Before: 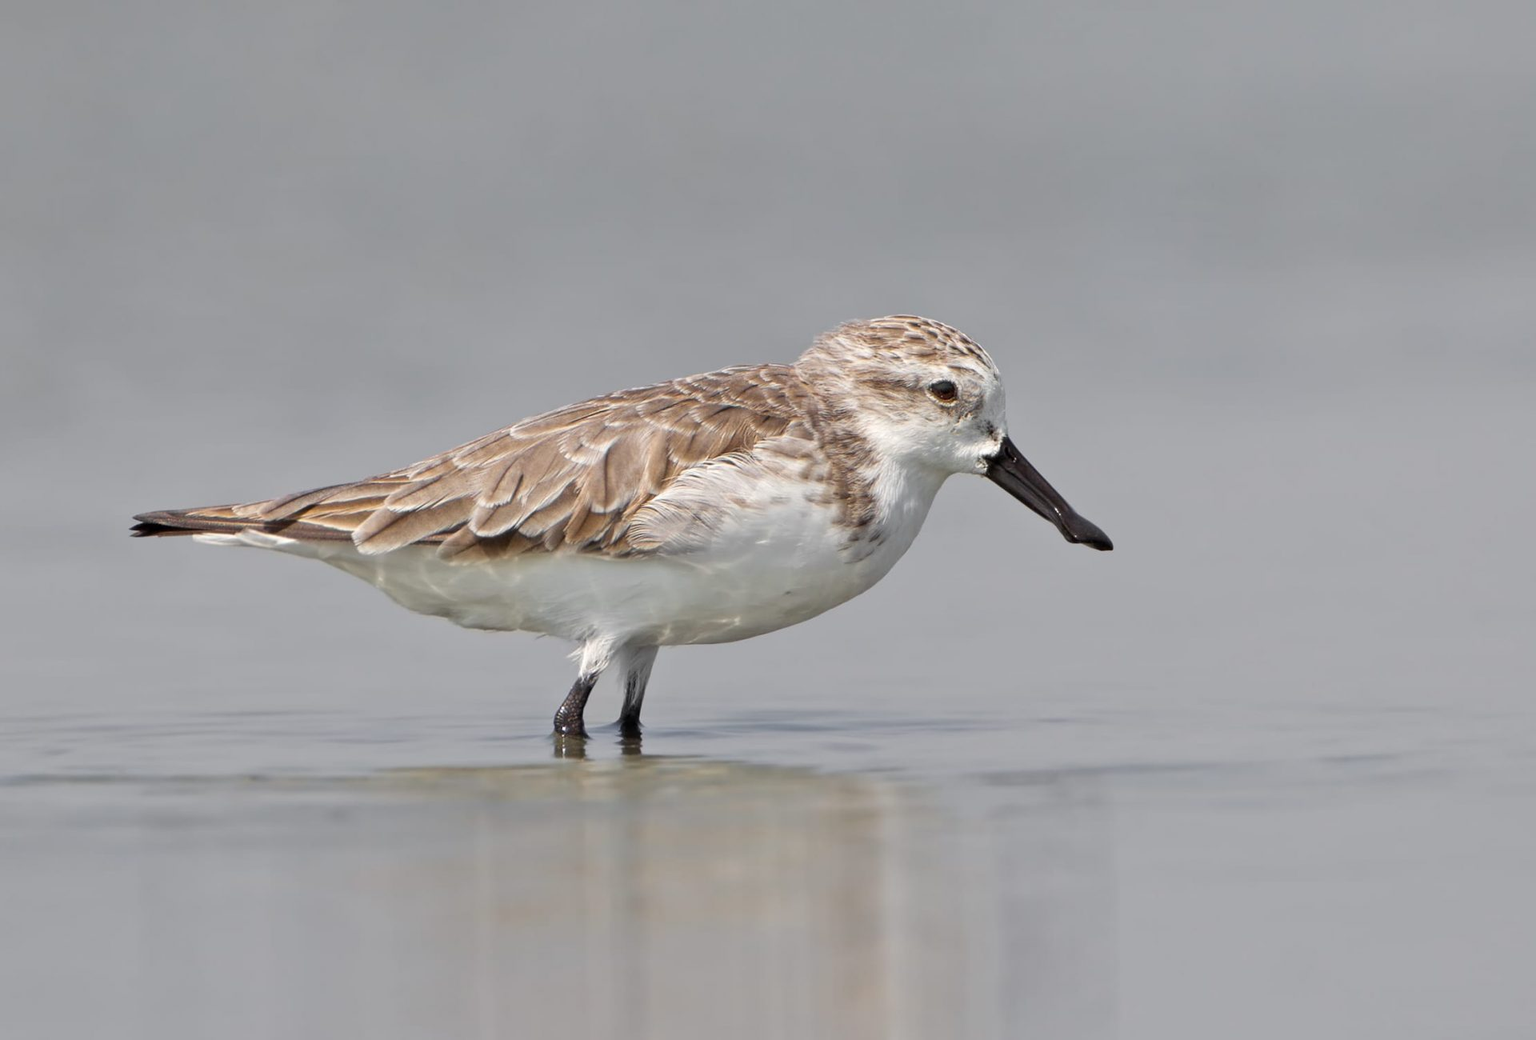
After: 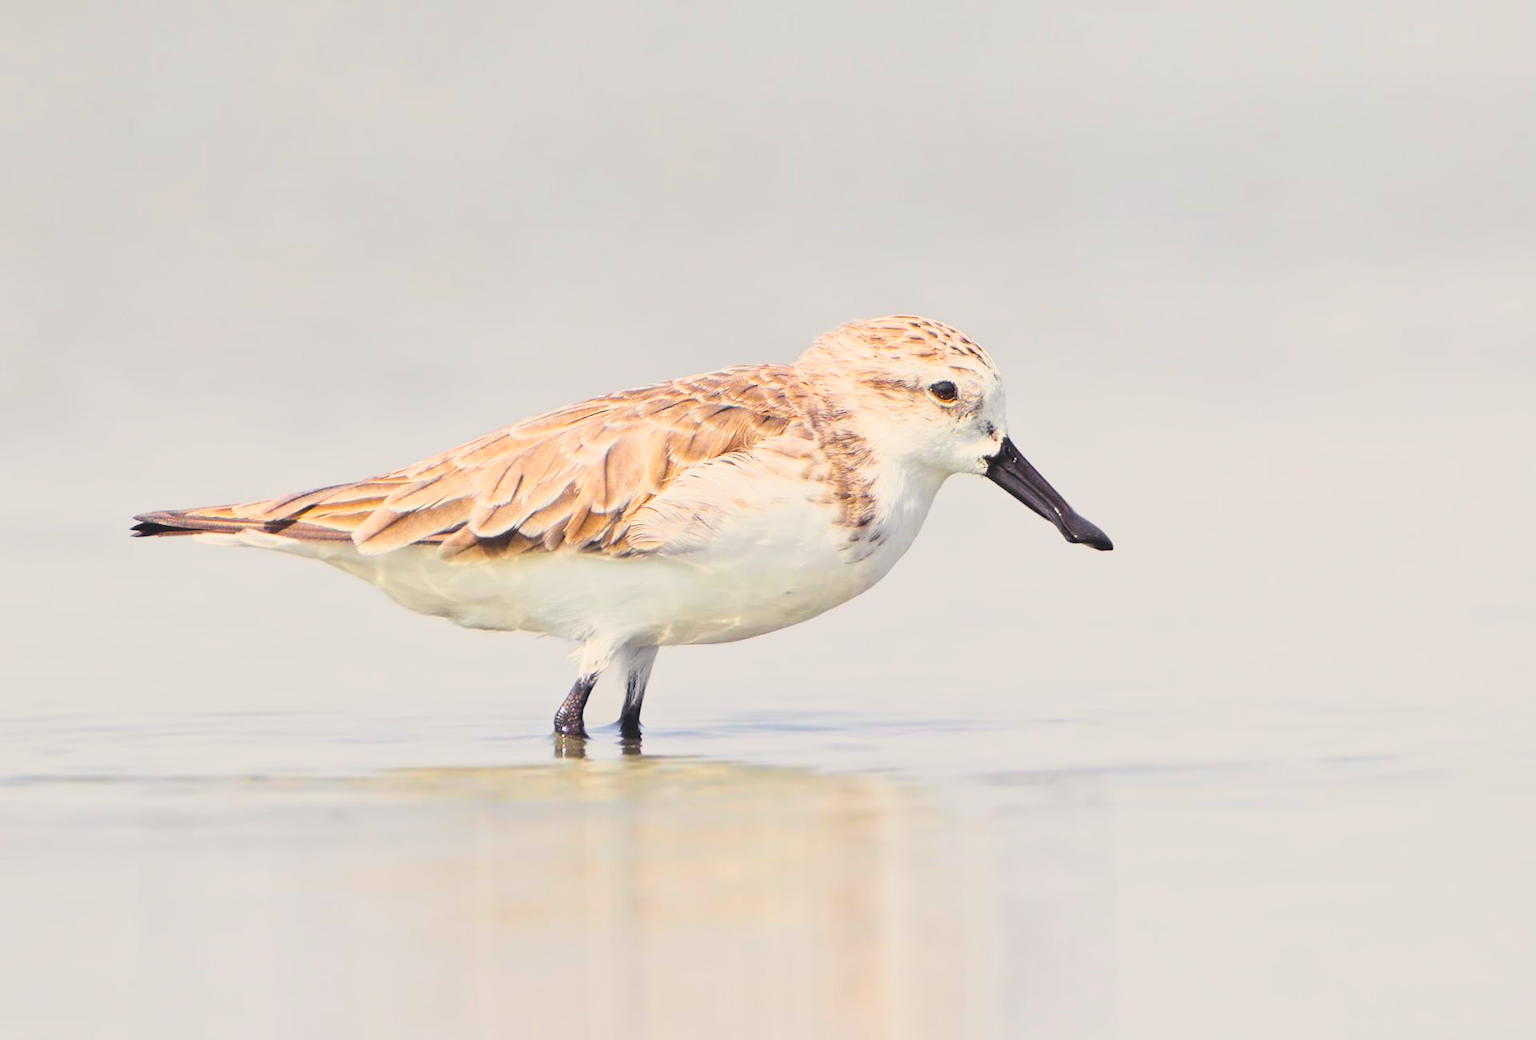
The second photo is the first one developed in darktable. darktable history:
color balance rgb: shadows lift › chroma 3%, shadows lift › hue 280.8°, power › hue 330°, highlights gain › chroma 3%, highlights gain › hue 75.6°, global offset › luminance 2%, perceptual saturation grading › global saturation 20%, perceptual saturation grading › highlights -25%, perceptual saturation grading › shadows 50%, global vibrance 20.33%
tone curve: curves: ch0 [(0, 0.026) (0.155, 0.133) (0.272, 0.34) (0.434, 0.625) (0.676, 0.871) (0.994, 0.955)], color space Lab, linked channels, preserve colors none
